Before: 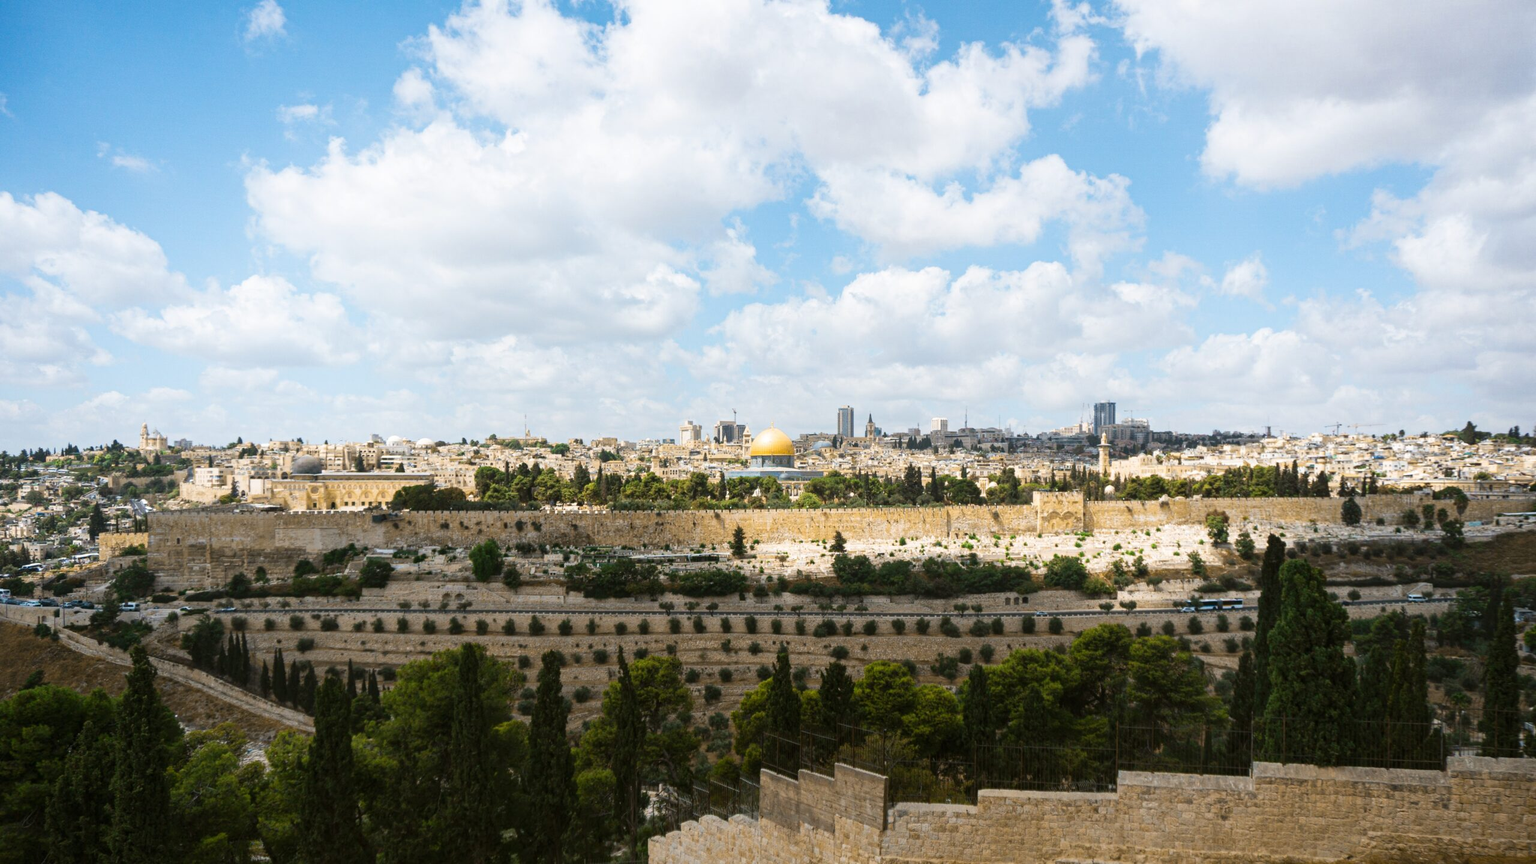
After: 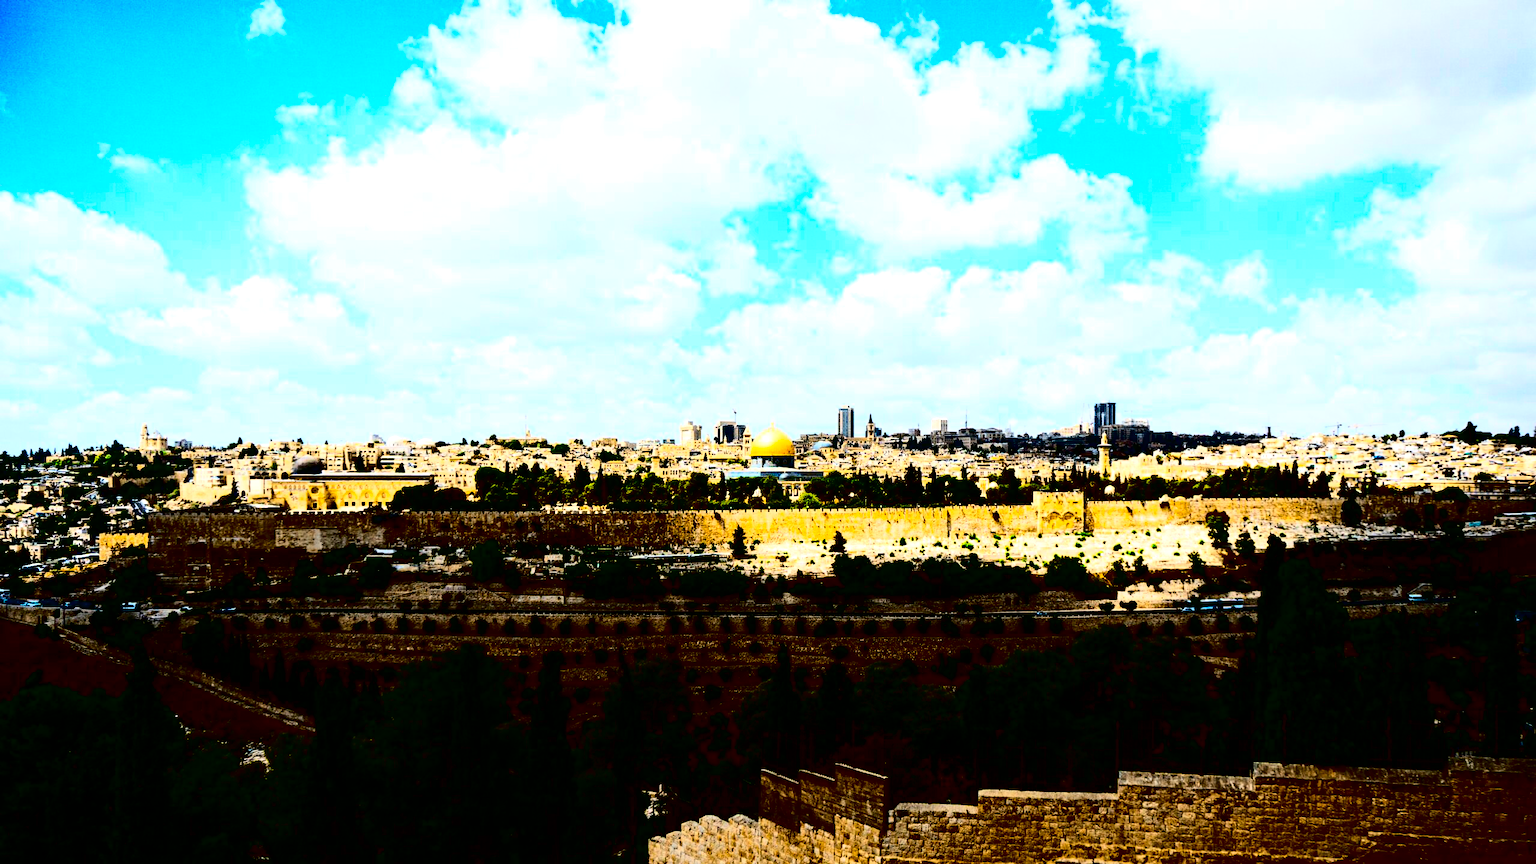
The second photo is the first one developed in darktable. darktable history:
contrast brightness saturation: contrast 0.77, brightness -1, saturation 1
color balance rgb: linear chroma grading › global chroma 10%, global vibrance 10%, contrast 15%, saturation formula JzAzBz (2021)
